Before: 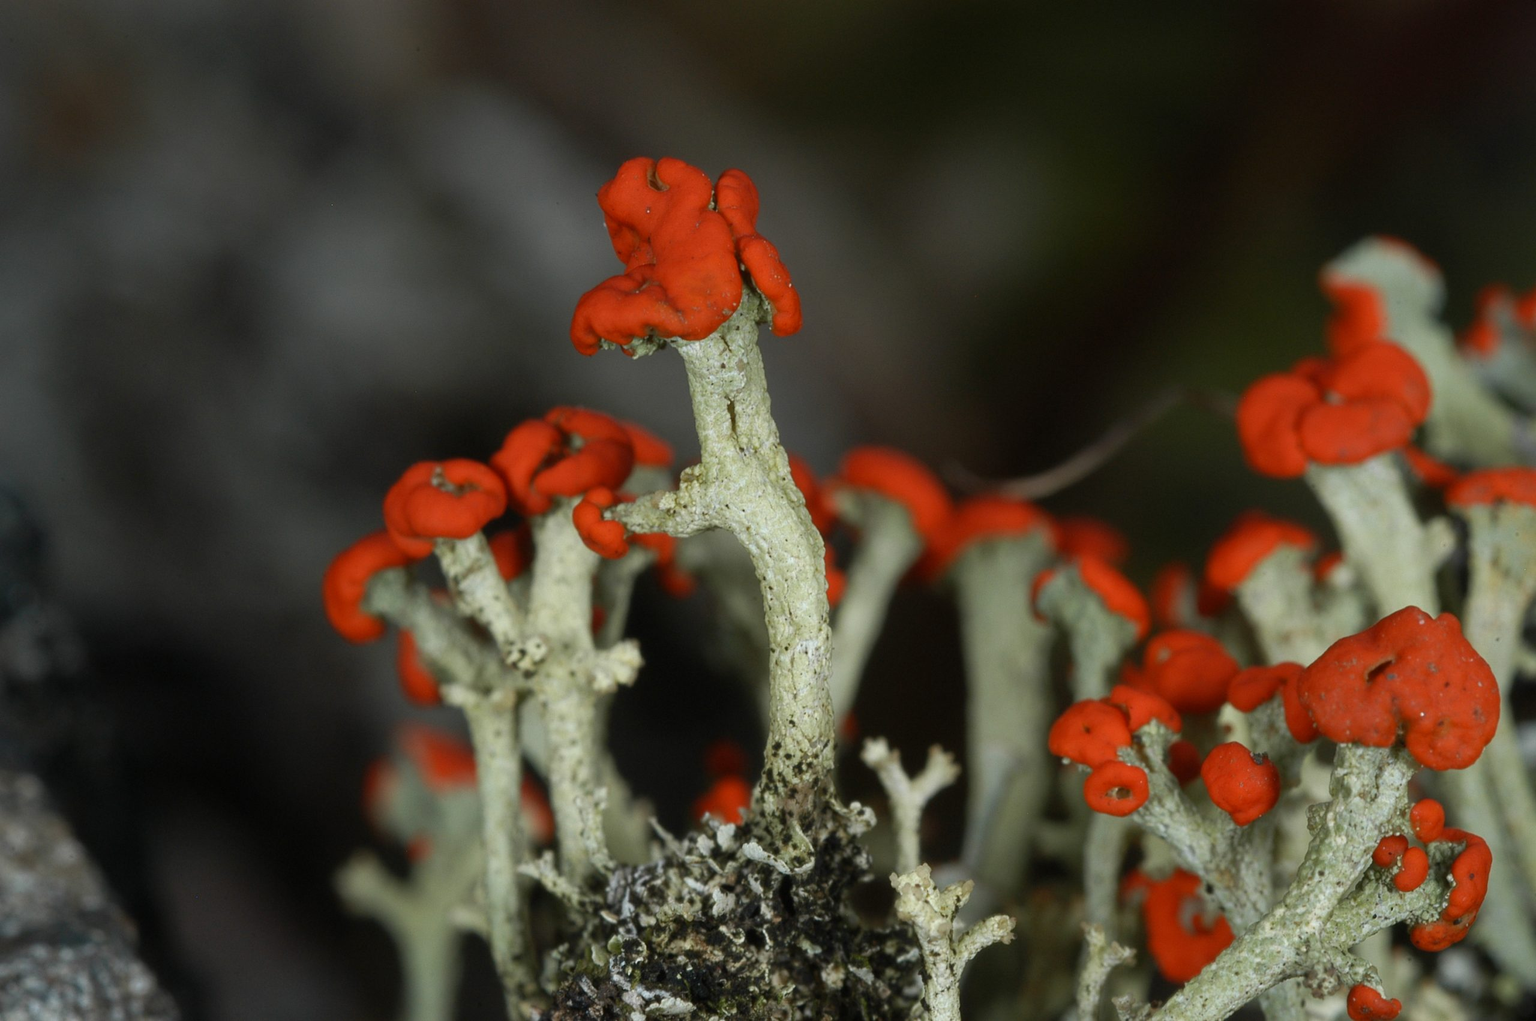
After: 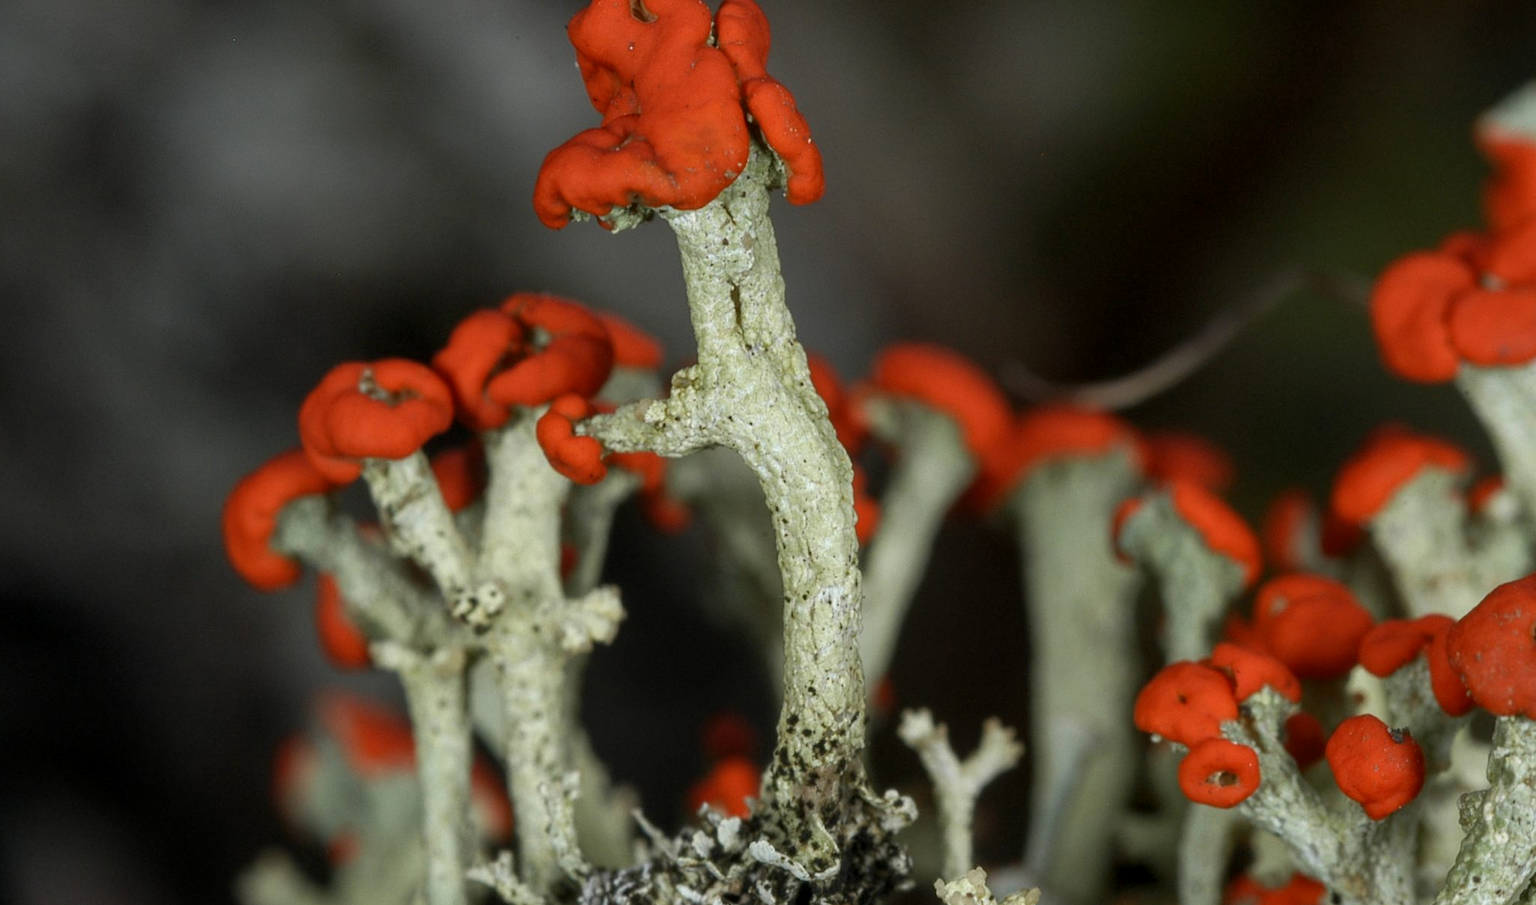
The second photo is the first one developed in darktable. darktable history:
crop: left 9.514%, top 17.003%, right 10.87%, bottom 12.317%
local contrast: on, module defaults
